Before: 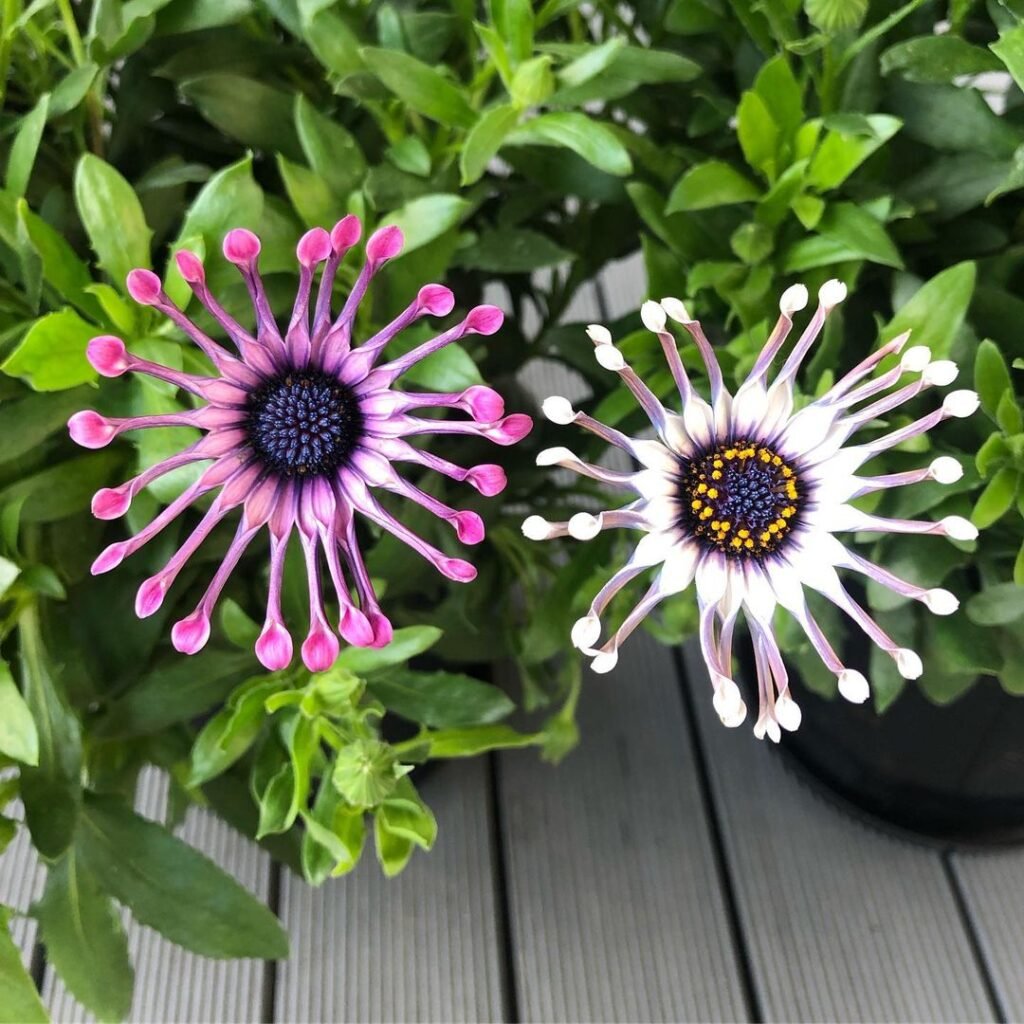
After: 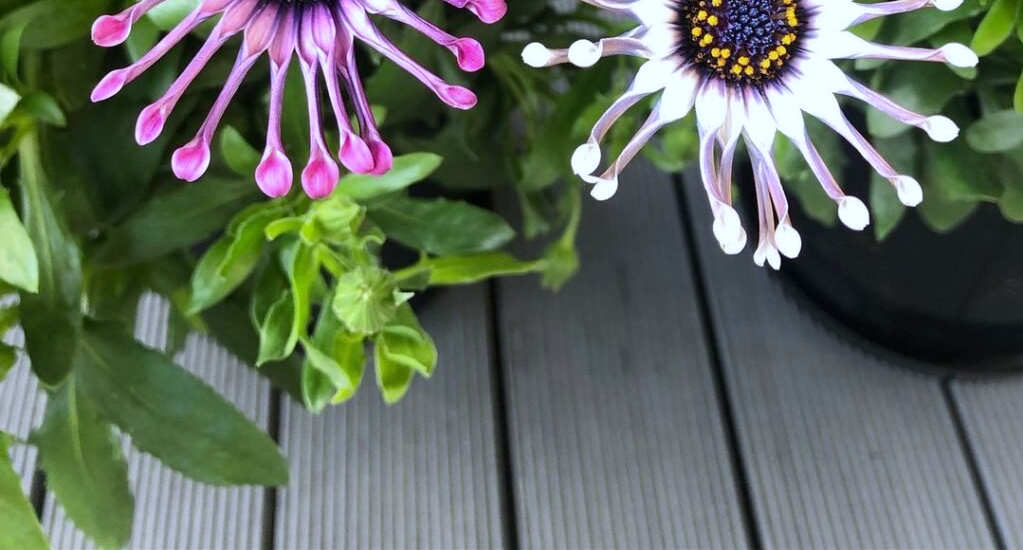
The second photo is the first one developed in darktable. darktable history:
crop and rotate: top 46.237%
white balance: red 0.954, blue 1.079
